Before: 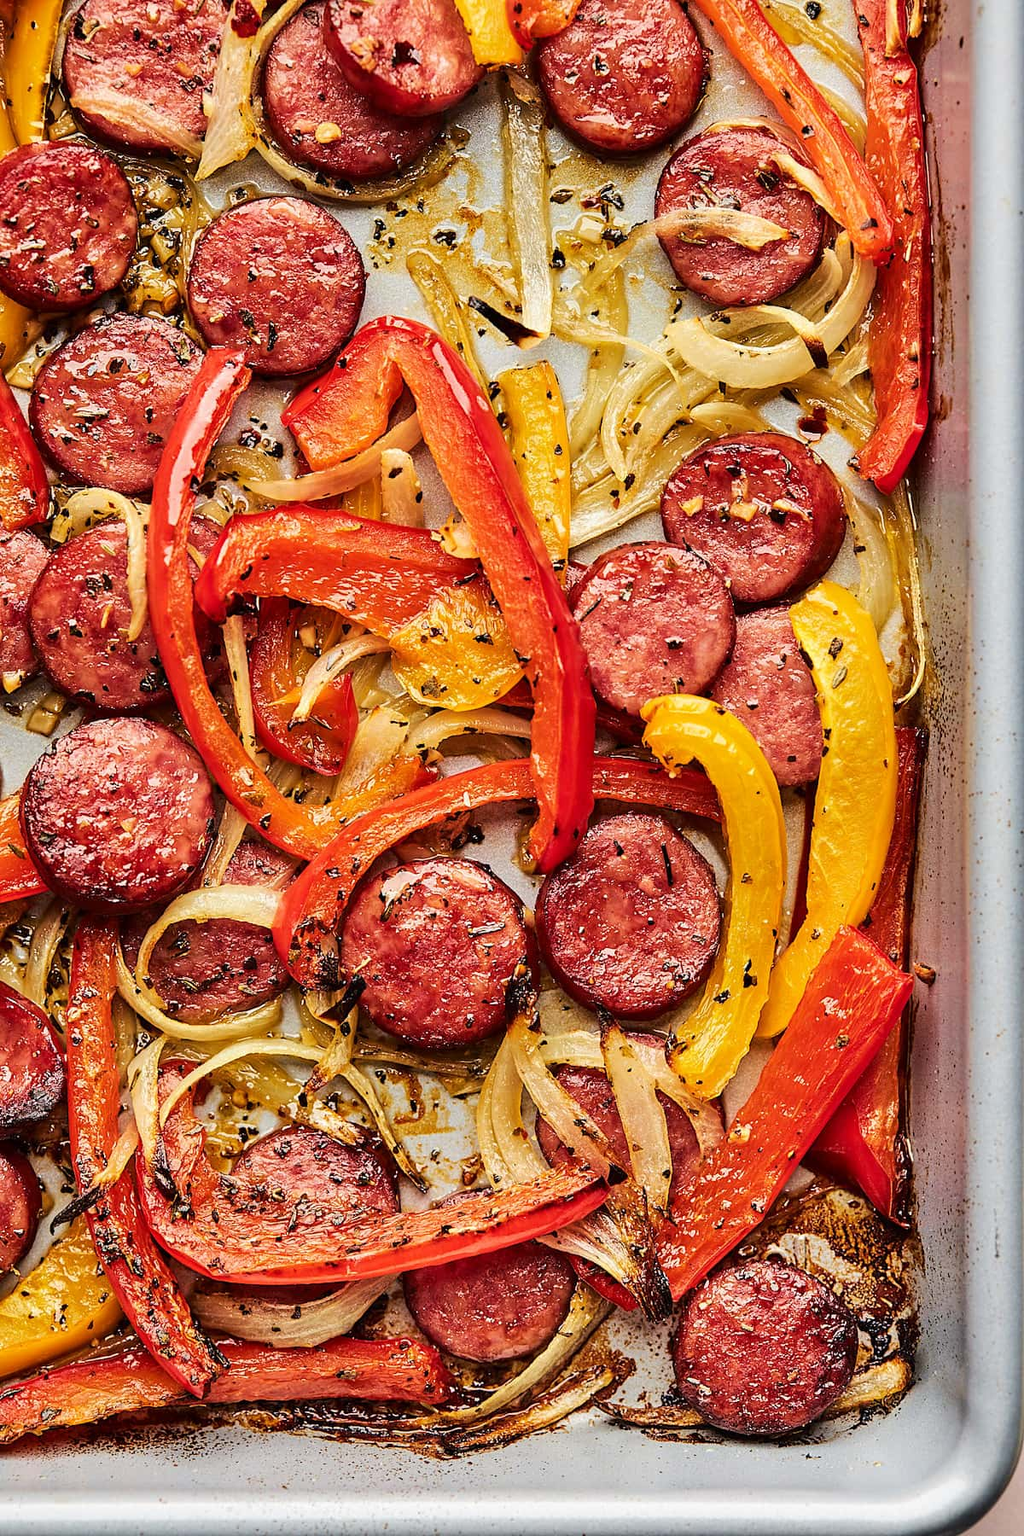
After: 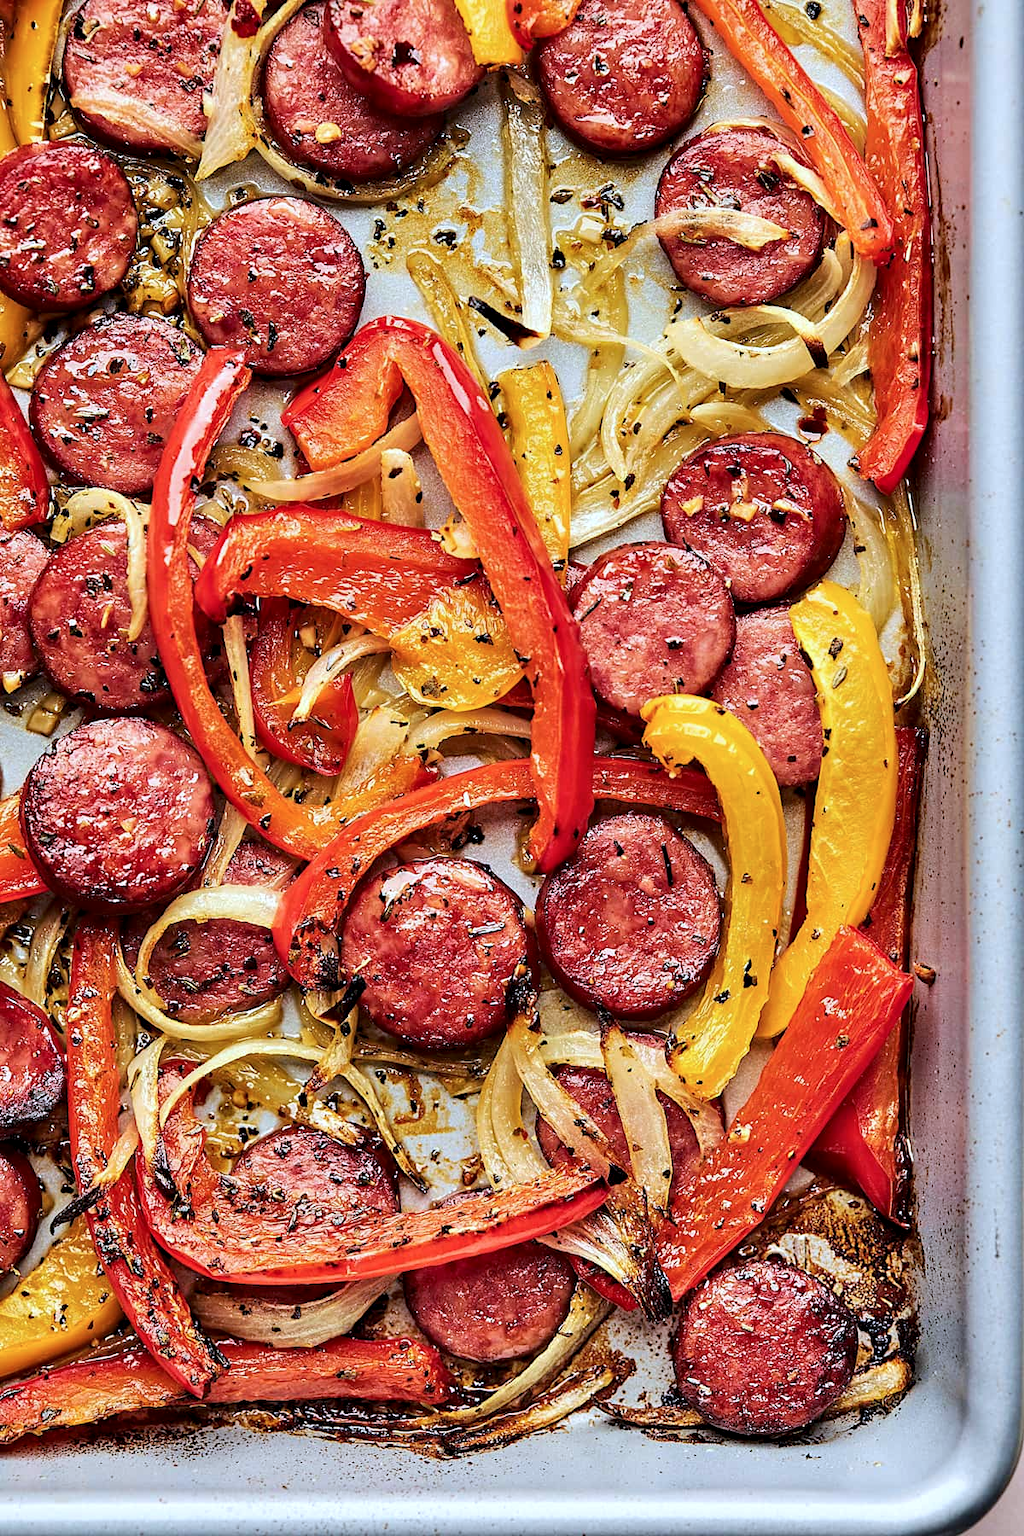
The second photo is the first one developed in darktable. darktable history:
contrast equalizer: octaves 7, y [[0.524 ×6], [0.512 ×6], [0.379 ×6], [0 ×6], [0 ×6]]
color calibration: illuminant as shot in camera, x 0.369, y 0.376, temperature 4324.13 K
